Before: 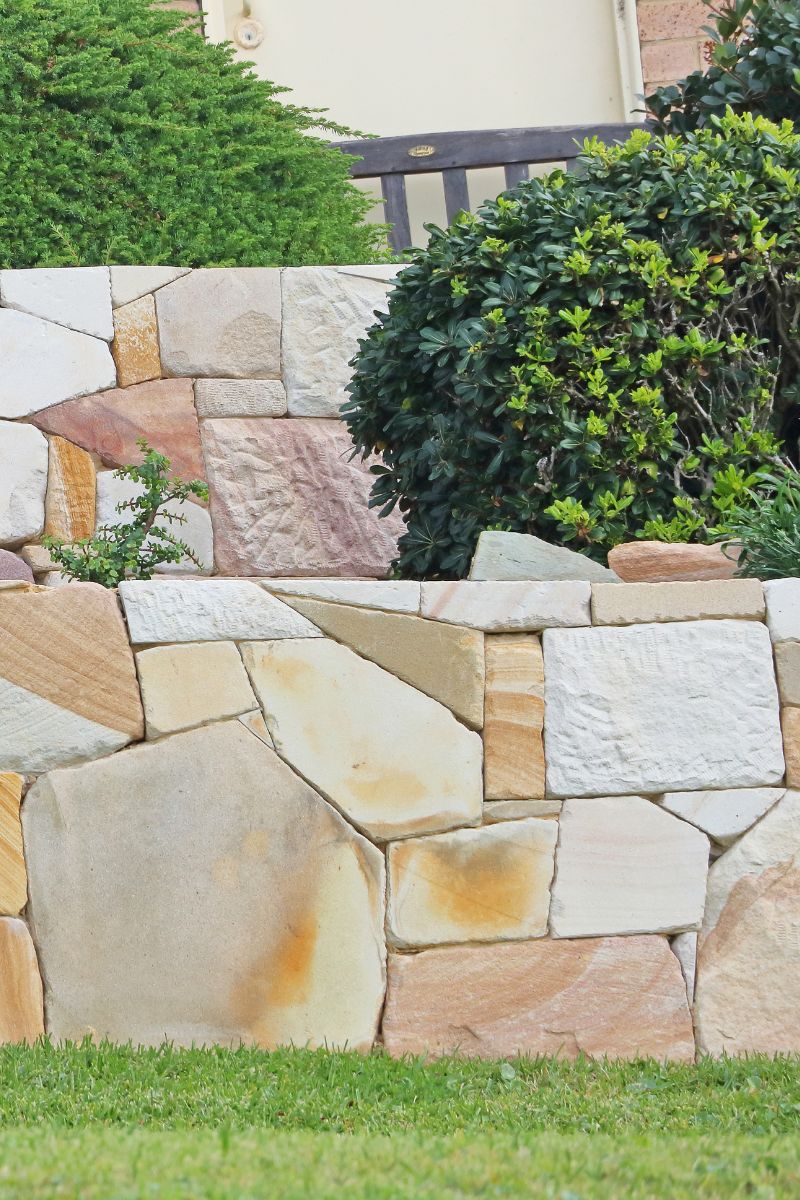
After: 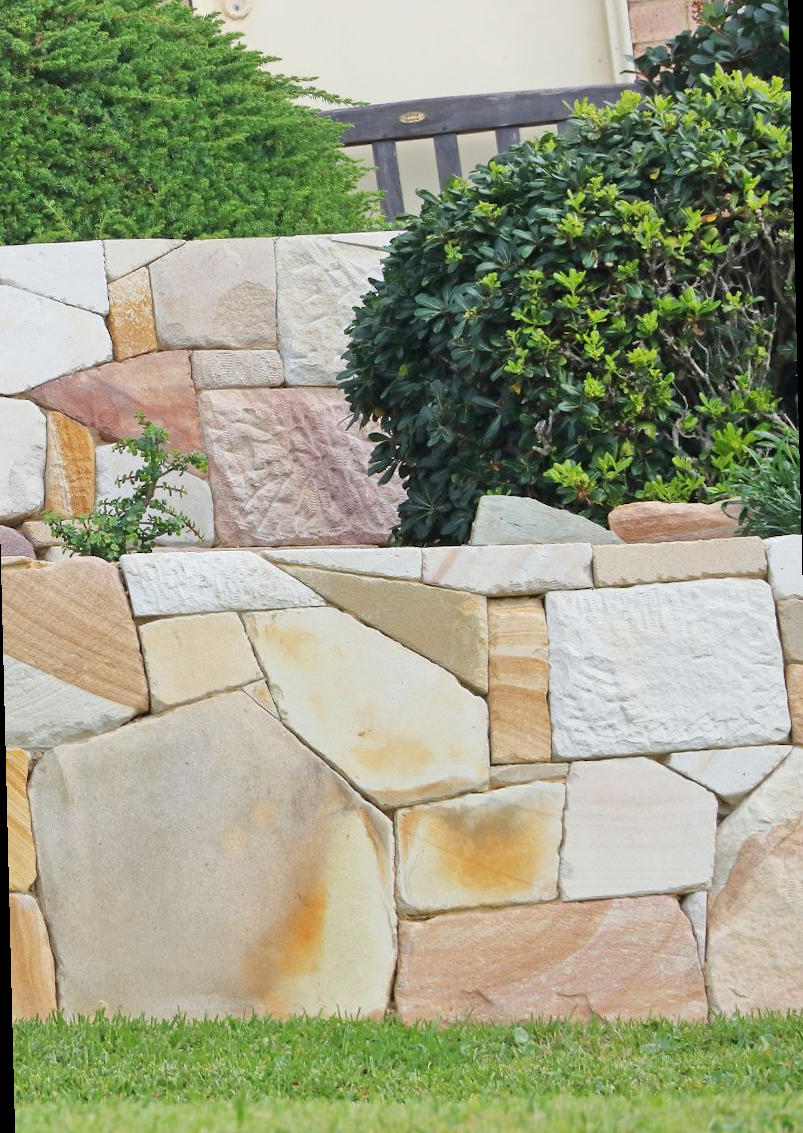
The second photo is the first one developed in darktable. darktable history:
rotate and perspective: rotation -1.42°, crop left 0.016, crop right 0.984, crop top 0.035, crop bottom 0.965
white balance: emerald 1
